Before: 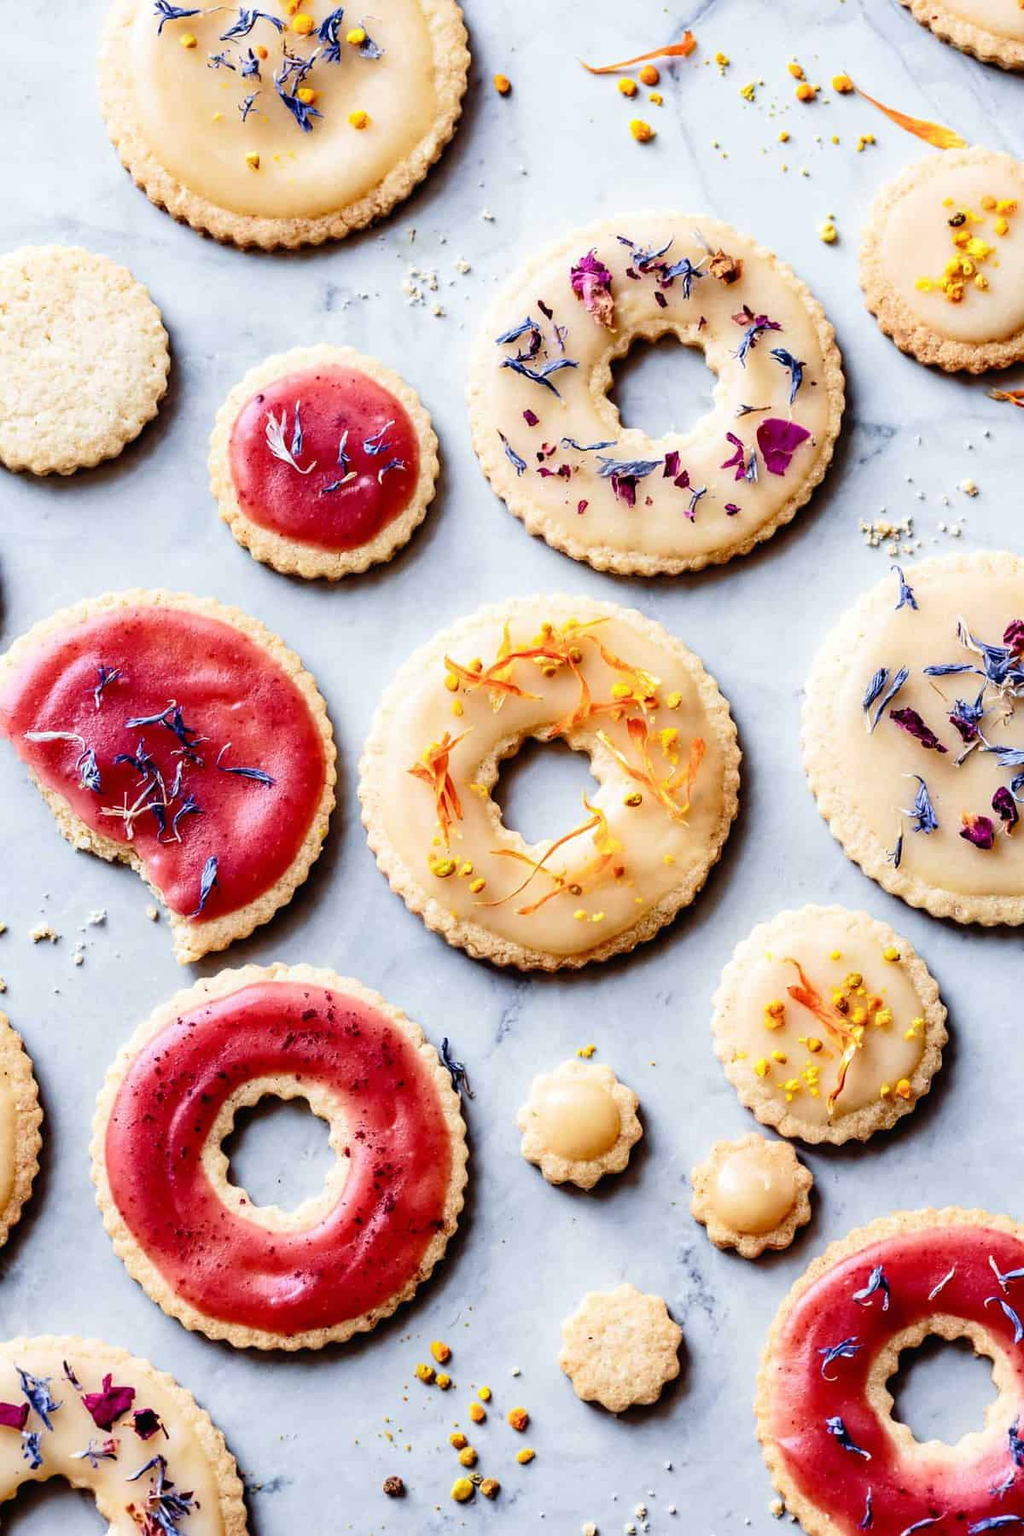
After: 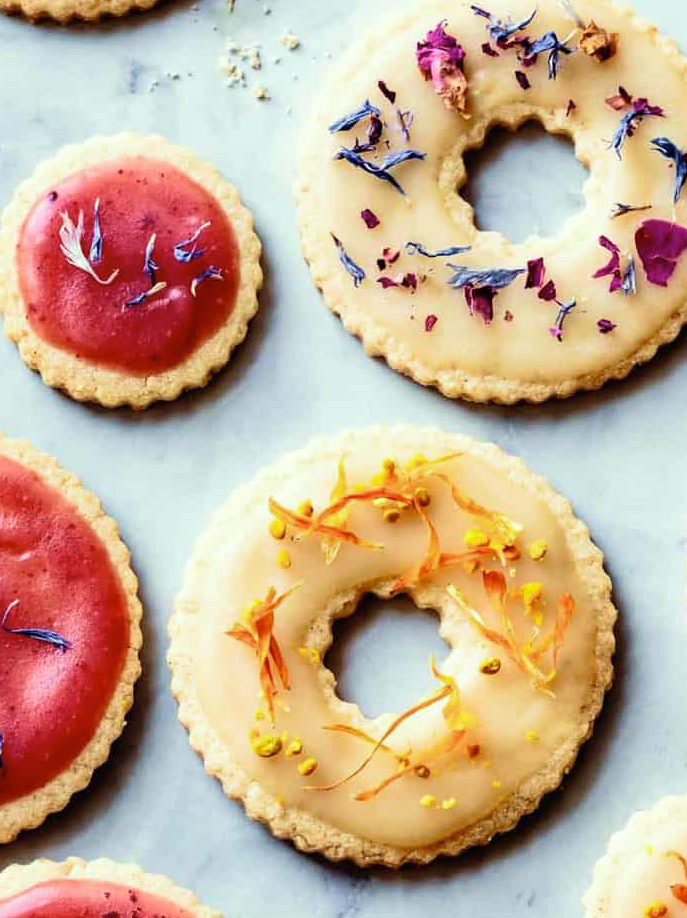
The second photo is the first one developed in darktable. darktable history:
crop: left 21.036%, top 15.108%, right 21.678%, bottom 33.874%
color correction: highlights a* -4.64, highlights b* 5.04, saturation 0.951
velvia: on, module defaults
